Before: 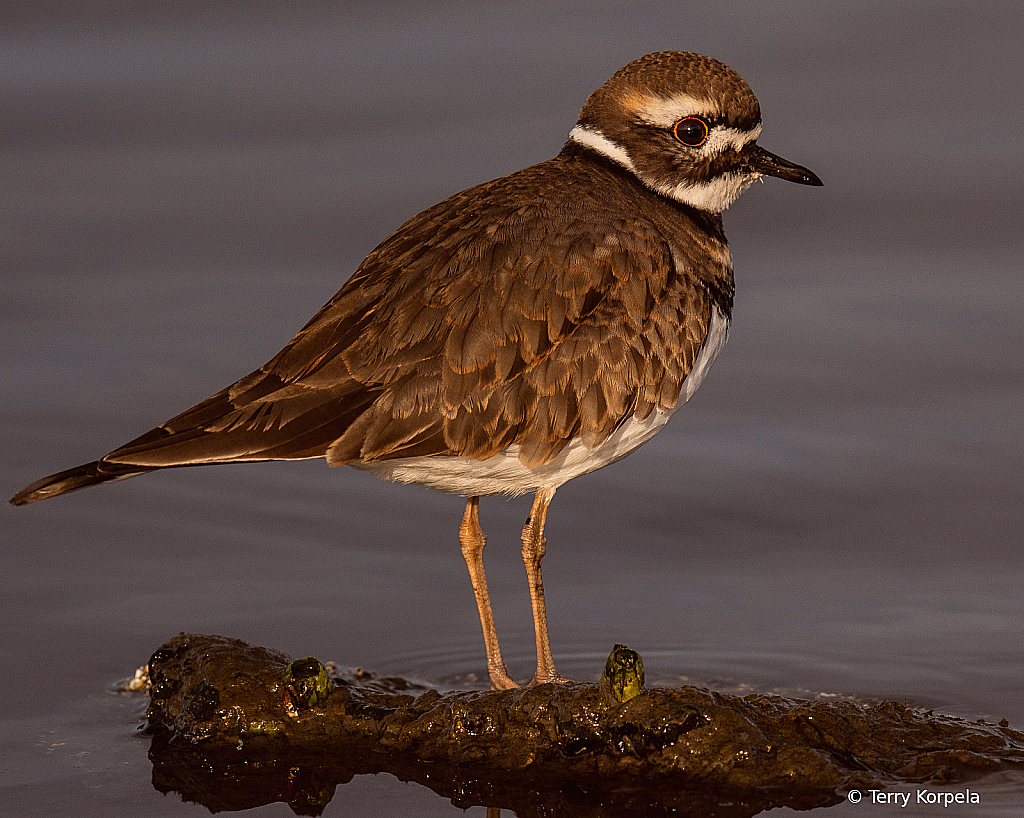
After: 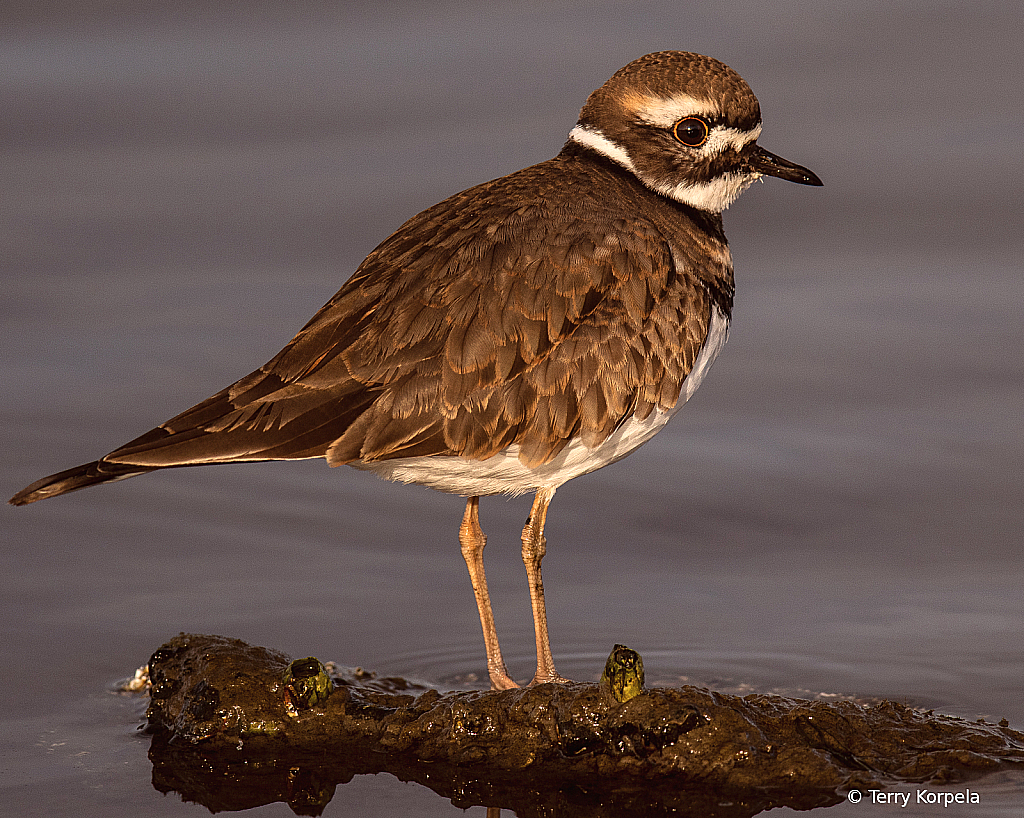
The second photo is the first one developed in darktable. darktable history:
exposure: exposure 0.476 EV, compensate highlight preservation false
color zones: curves: ch1 [(0, 0.469) (0.001, 0.469) (0.12, 0.446) (0.248, 0.469) (0.5, 0.5) (0.748, 0.5) (0.999, 0.469) (1, 0.469)]
